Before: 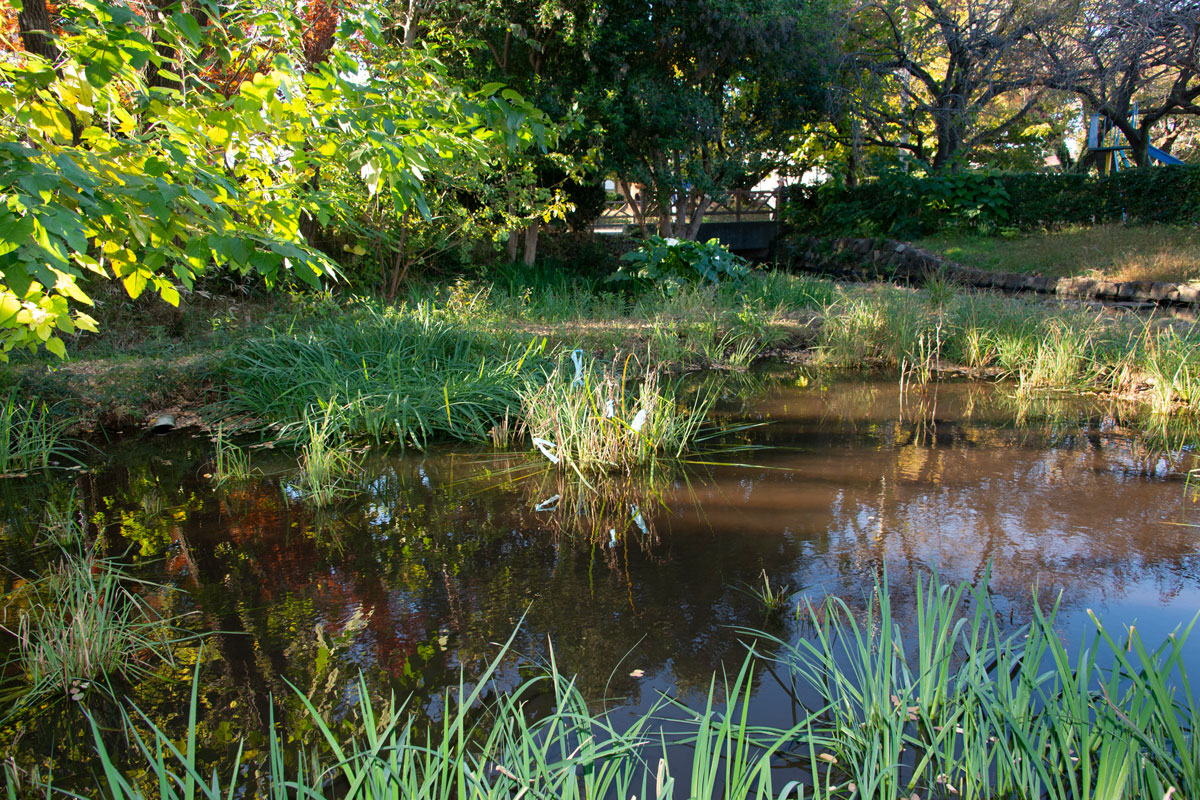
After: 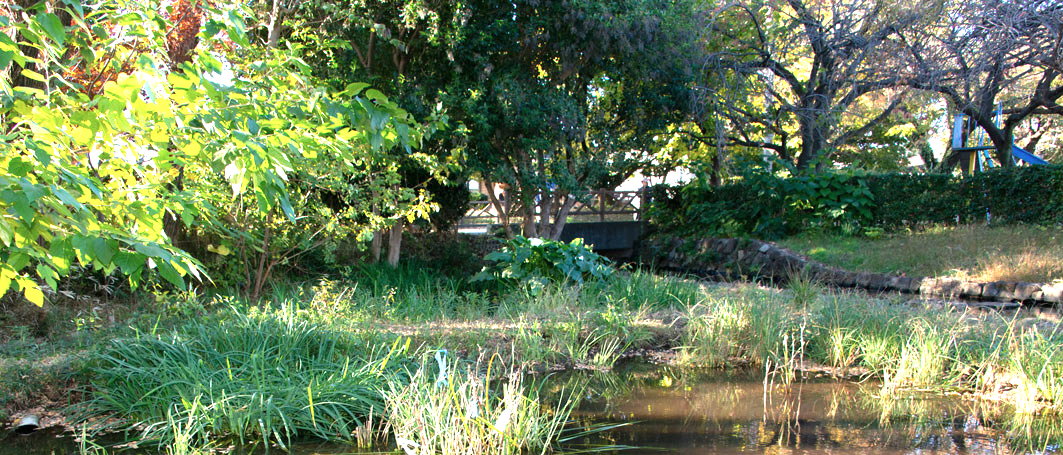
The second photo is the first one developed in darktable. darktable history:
tone equalizer: edges refinement/feathering 500, mask exposure compensation -1.57 EV, preserve details no
crop and rotate: left 11.41%, bottom 43.076%
exposure: black level correction 0, exposure 1 EV, compensate highlight preservation false
contrast brightness saturation: saturation -0.069
color calibration: illuminant as shot in camera, x 0.358, y 0.373, temperature 4628.91 K
